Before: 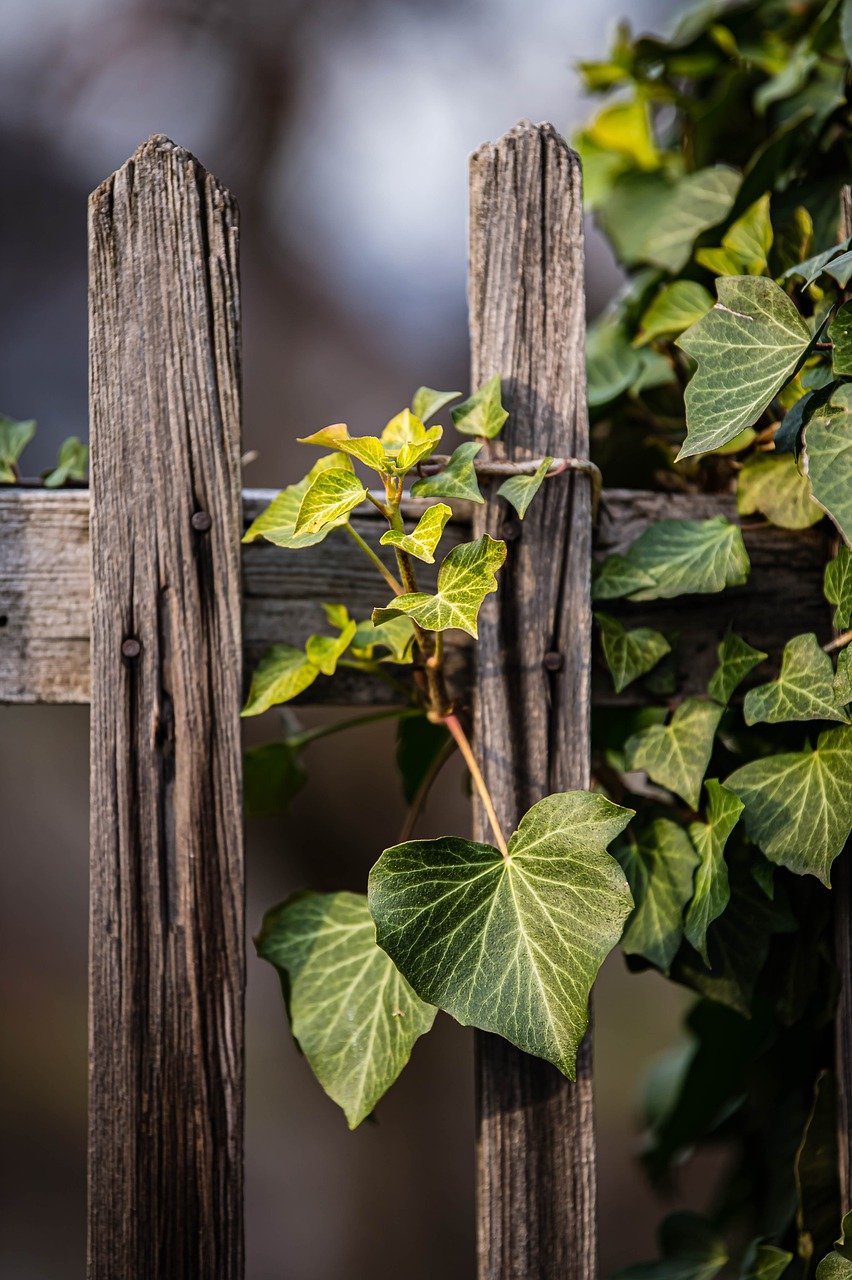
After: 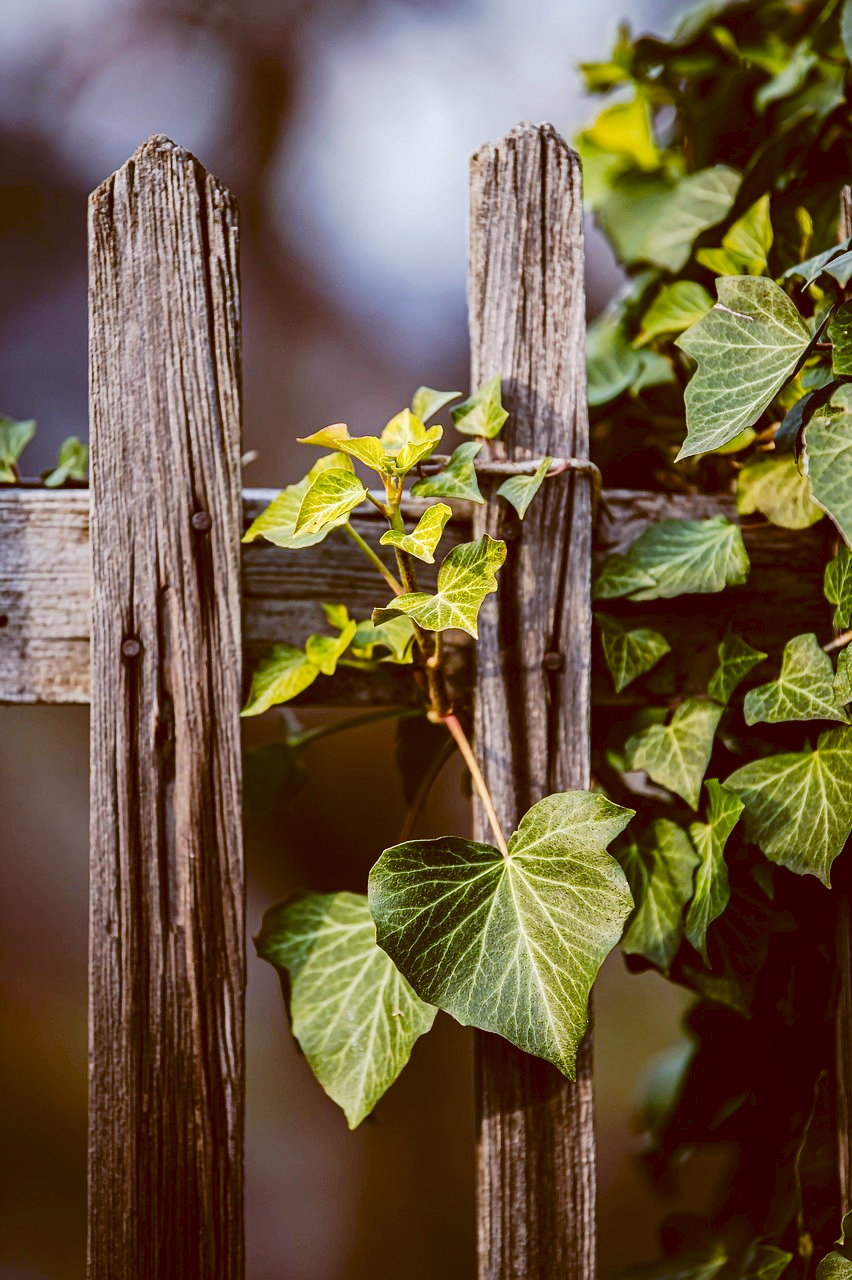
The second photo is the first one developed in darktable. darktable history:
tone curve: curves: ch0 [(0, 0) (0.003, 0.049) (0.011, 0.052) (0.025, 0.061) (0.044, 0.08) (0.069, 0.101) (0.1, 0.119) (0.136, 0.139) (0.177, 0.172) (0.224, 0.222) (0.277, 0.292) (0.335, 0.367) (0.399, 0.444) (0.468, 0.538) (0.543, 0.623) (0.623, 0.713) (0.709, 0.784) (0.801, 0.844) (0.898, 0.916) (1, 1)], preserve colors none
color balance: lift [1, 1.015, 1.004, 0.985], gamma [1, 0.958, 0.971, 1.042], gain [1, 0.956, 0.977, 1.044]
white balance: emerald 1
